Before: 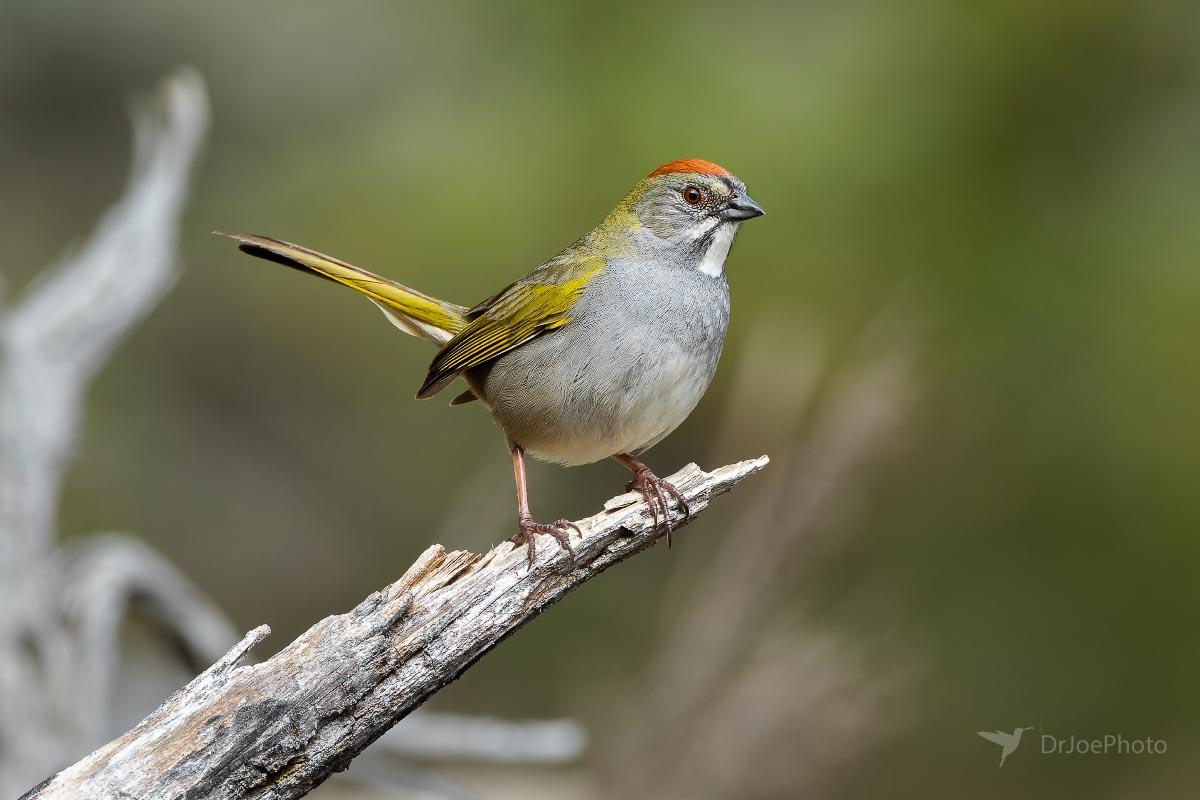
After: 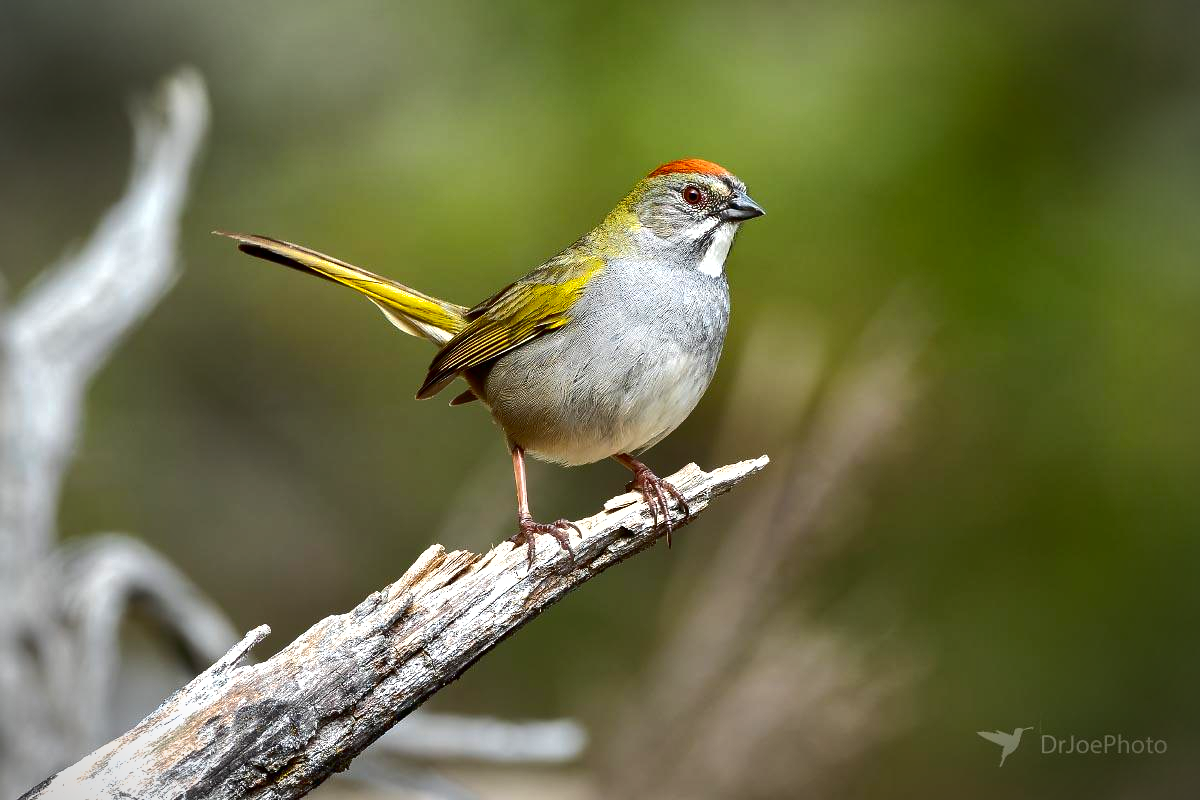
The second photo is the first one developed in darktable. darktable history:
contrast brightness saturation: contrast 0.134, brightness -0.224, saturation 0.14
vignetting: fall-off start 88.42%, fall-off radius 43.78%, width/height ratio 1.161, unbound false
exposure: exposure 0.654 EV, compensate highlight preservation false
shadows and highlights: on, module defaults
